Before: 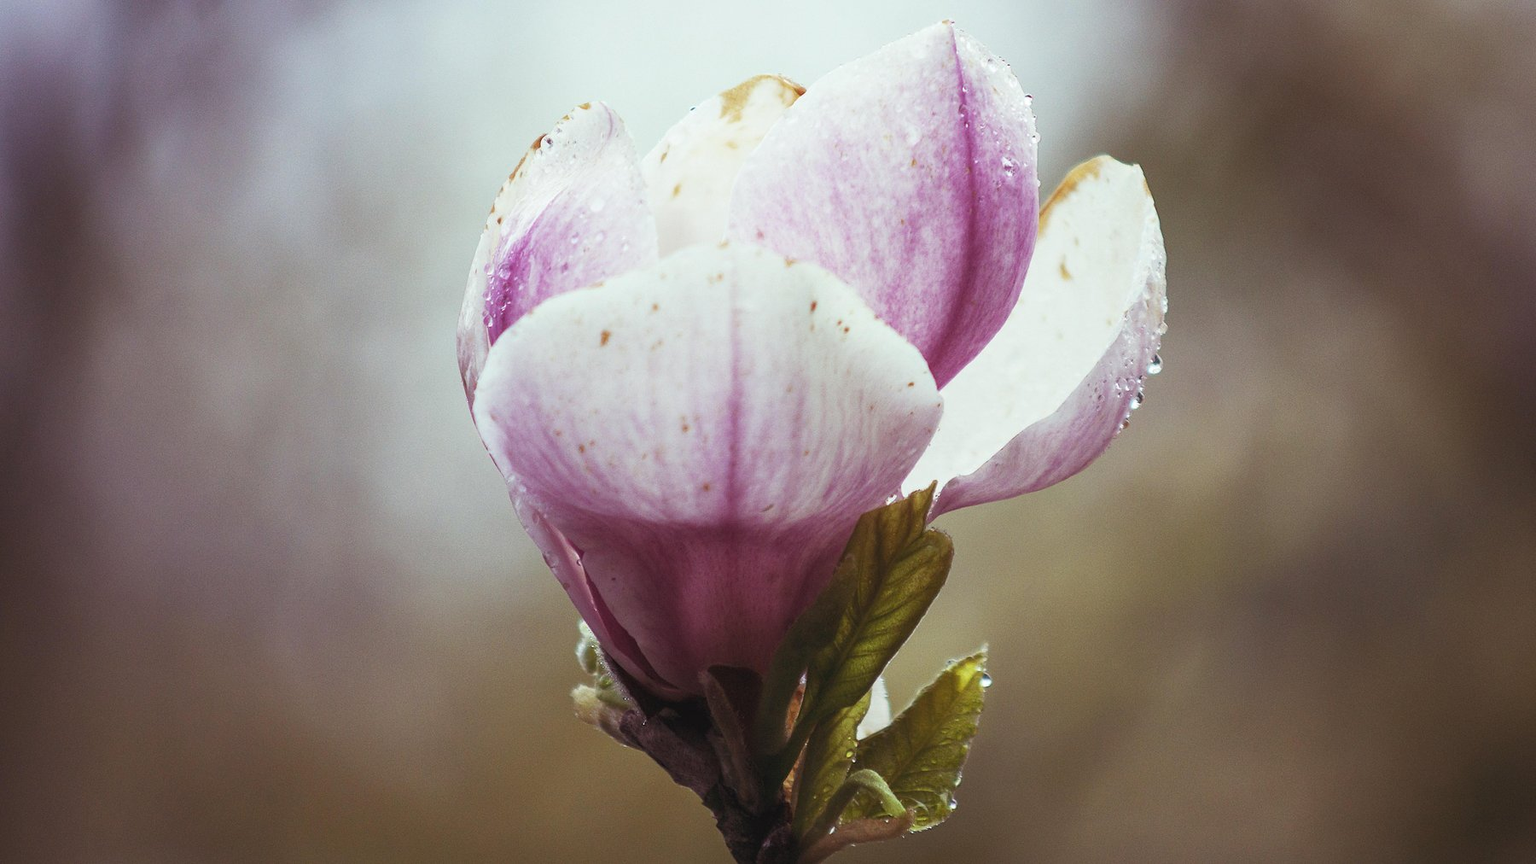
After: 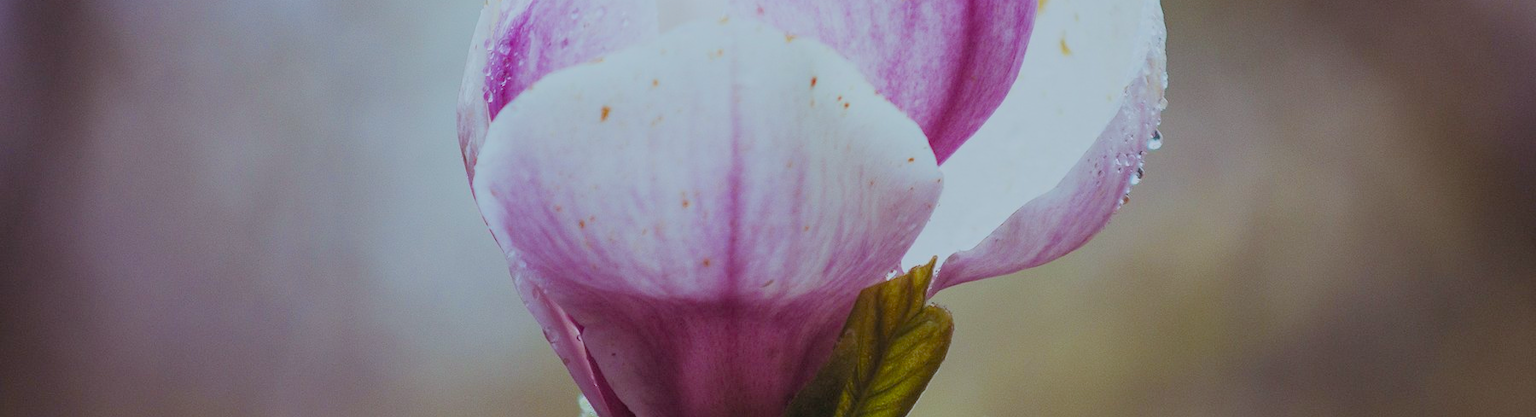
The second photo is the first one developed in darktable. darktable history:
filmic rgb: black relative exposure -8.79 EV, white relative exposure 4.98 EV, threshold 6 EV, target black luminance 0%, hardness 3.77, latitude 66.34%, contrast 0.822, highlights saturation mix 10%, shadows ↔ highlights balance 20%, add noise in highlights 0.1, color science v4 (2020), iterations of high-quality reconstruction 0, type of noise poissonian, enable highlight reconstruction true
white balance: red 0.954, blue 1.079
crop and rotate: top 26.056%, bottom 25.543%
